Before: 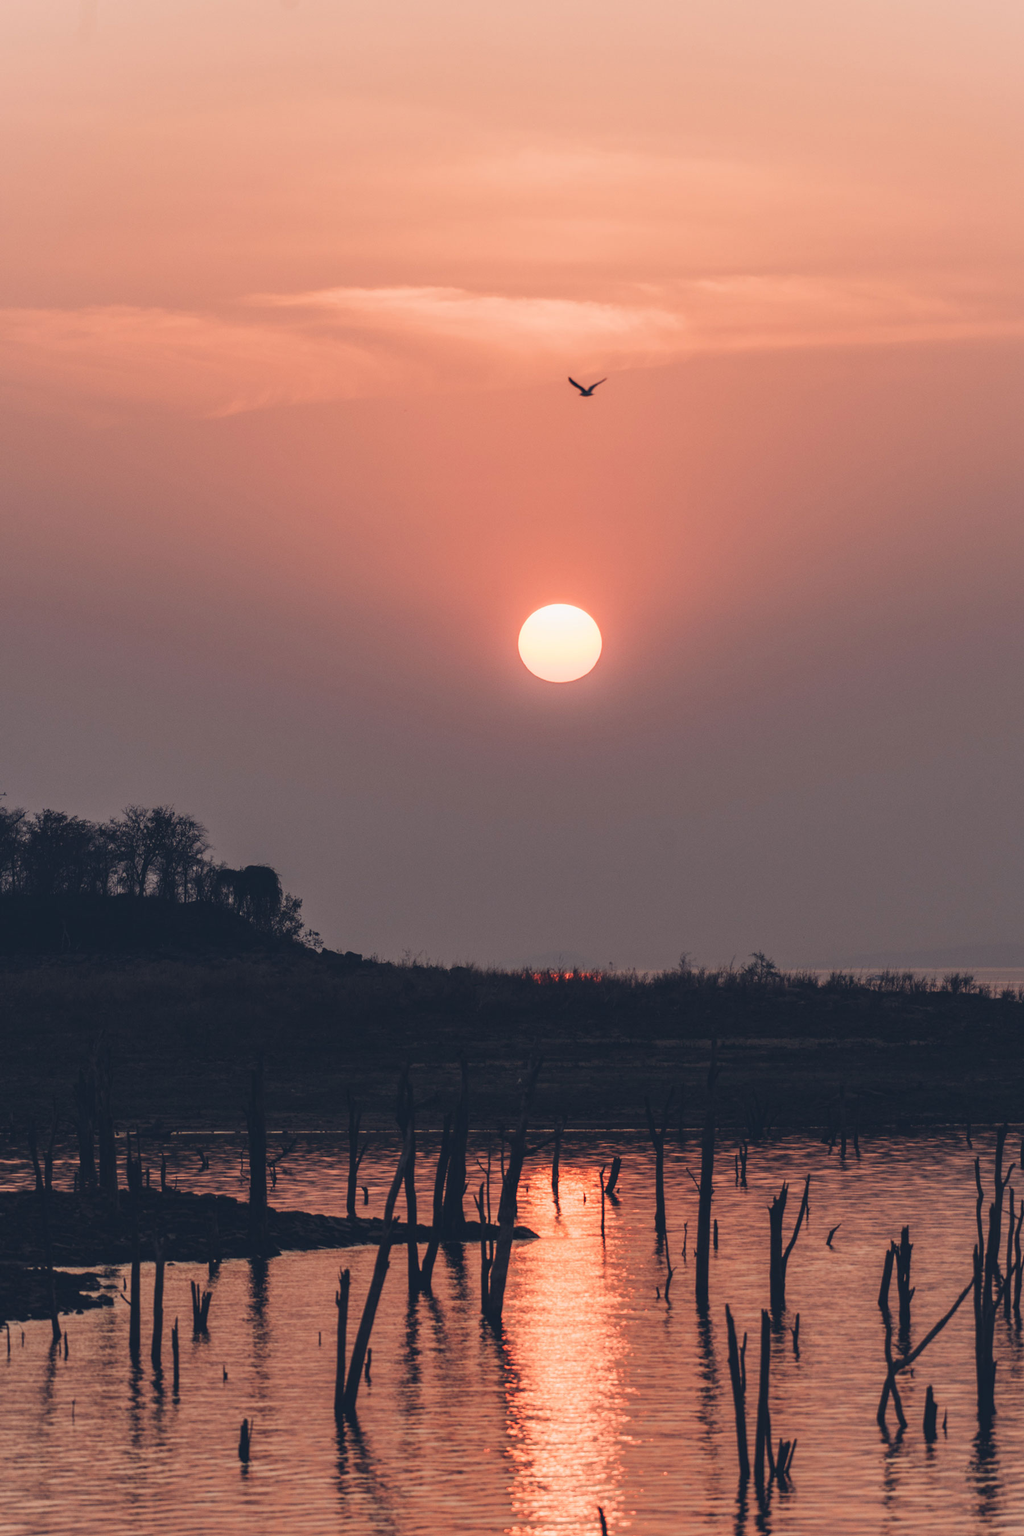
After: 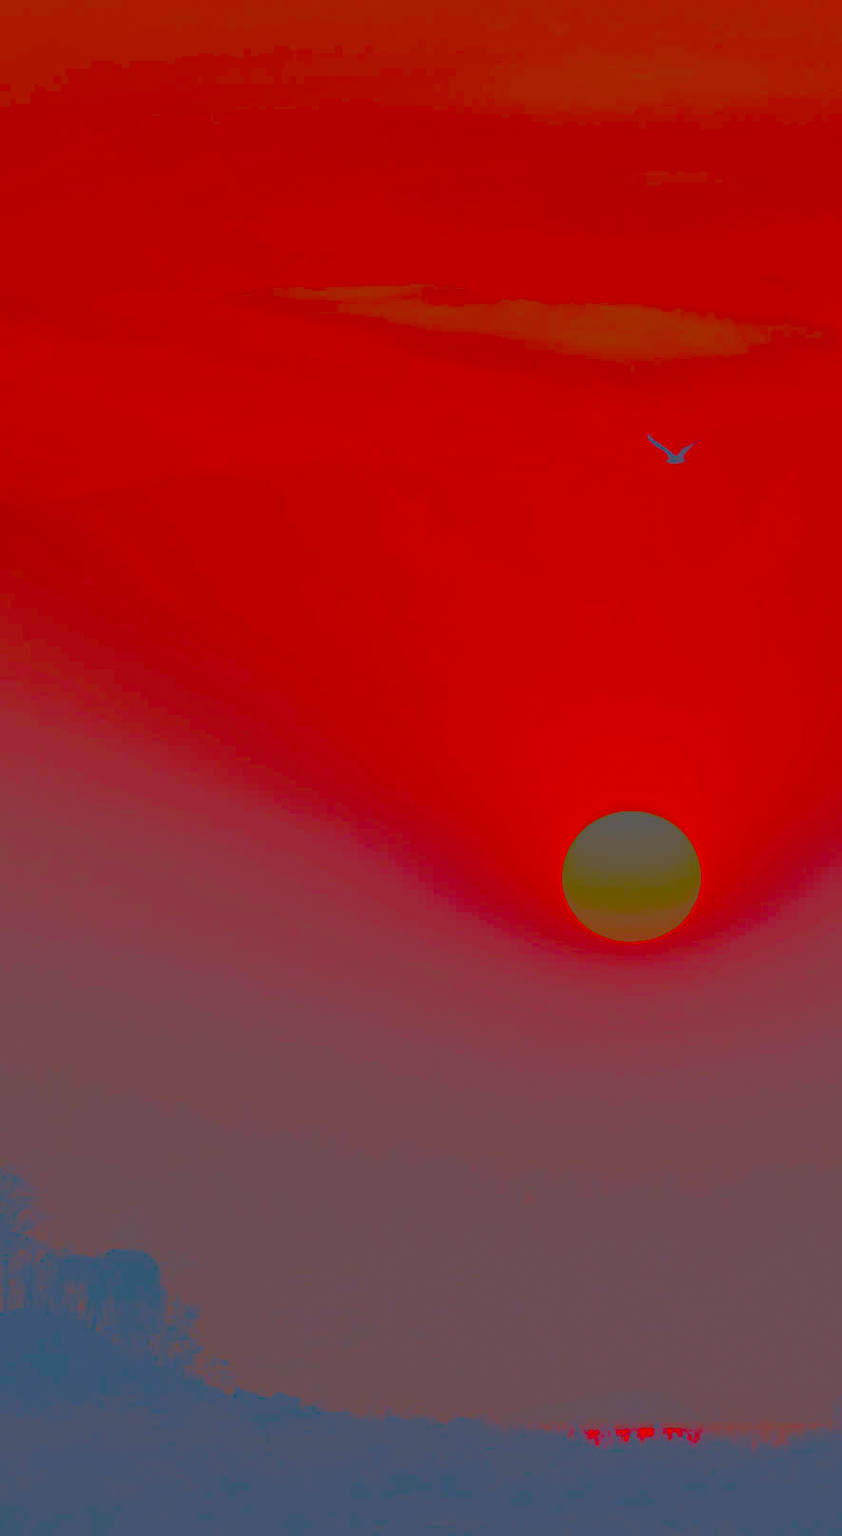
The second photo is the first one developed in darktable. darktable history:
crop: left 17.779%, top 7.728%, right 32.976%, bottom 32.386%
tone curve: curves: ch0 [(0, 0.023) (0.132, 0.075) (0.251, 0.186) (0.463, 0.461) (0.662, 0.757) (0.854, 0.909) (1, 0.973)]; ch1 [(0, 0) (0.447, 0.411) (0.483, 0.469) (0.498, 0.496) (0.518, 0.514) (0.561, 0.579) (0.604, 0.645) (0.669, 0.73) (0.819, 0.93) (1, 1)]; ch2 [(0, 0) (0.307, 0.315) (0.425, 0.438) (0.483, 0.477) (0.503, 0.503) (0.526, 0.534) (0.567, 0.569) (0.617, 0.674) (0.703, 0.797) (0.985, 0.966)], color space Lab, independent channels, preserve colors none
contrast brightness saturation: contrast -0.98, brightness -0.17, saturation 0.753
exposure: black level correction 0.008, exposure 0.095 EV, compensate highlight preservation false
